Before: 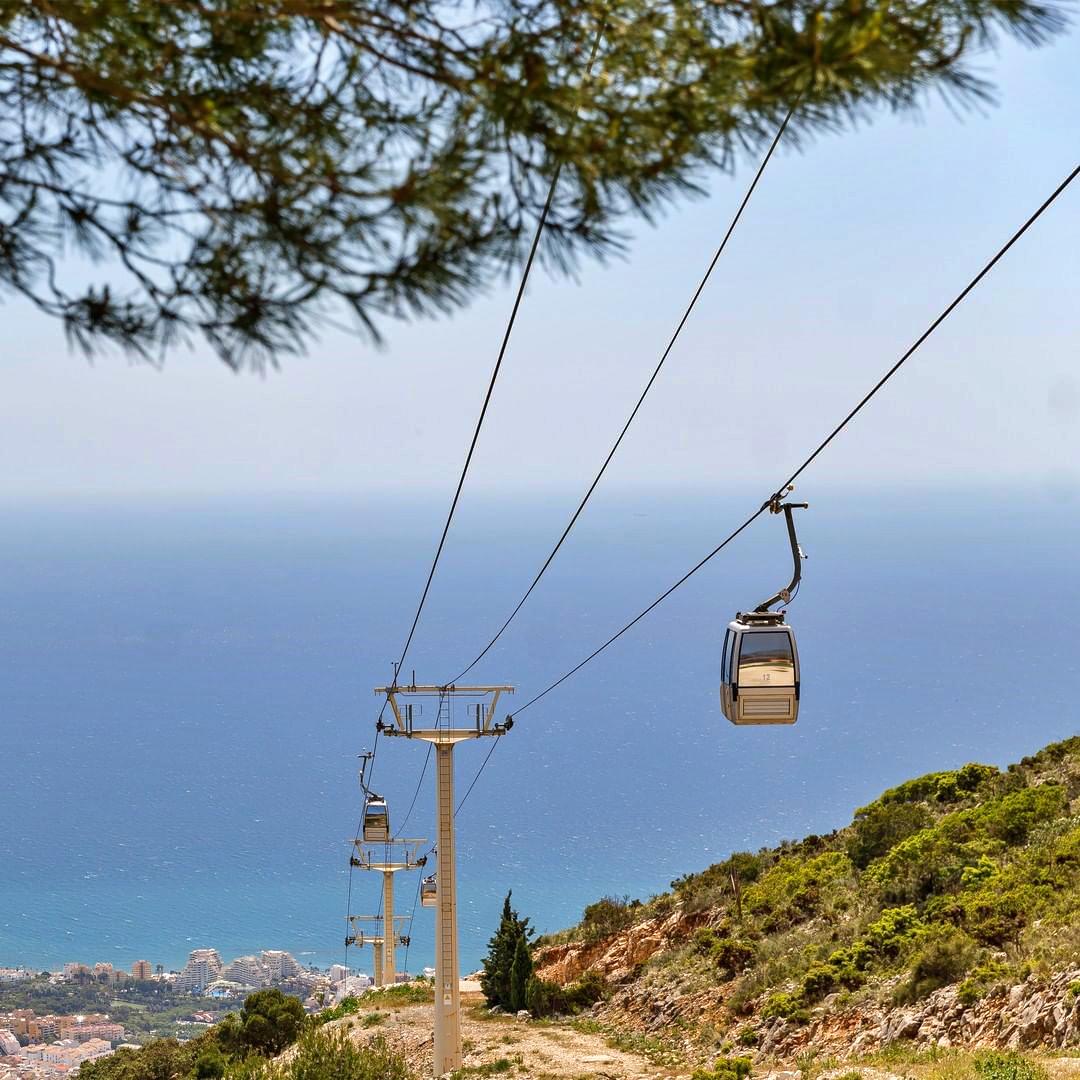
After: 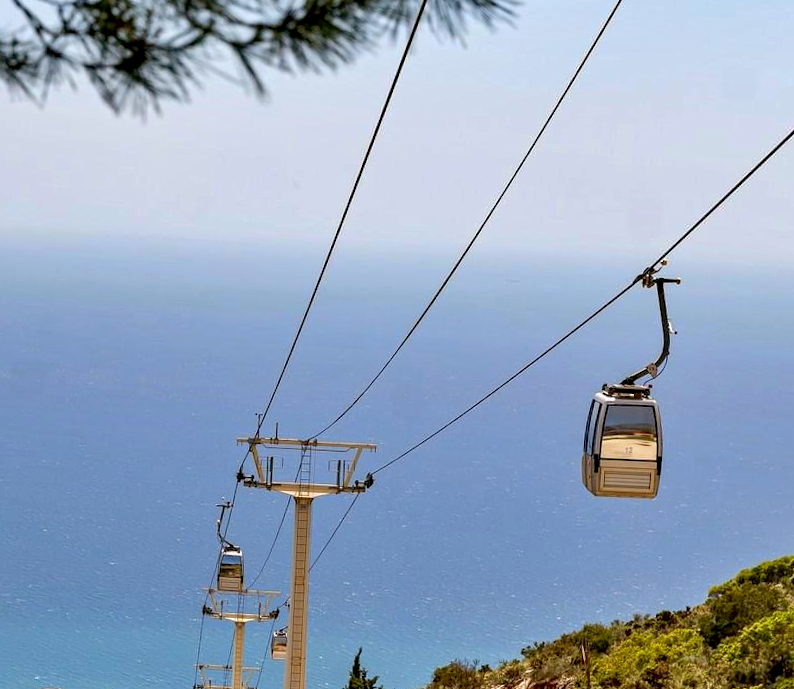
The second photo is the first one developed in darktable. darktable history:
color balance: mode lift, gamma, gain (sRGB), lift [1, 0.99, 1.01, 0.992], gamma [1, 1.037, 0.974, 0.963]
exposure: black level correction 0.01, exposure 0.014 EV, compensate highlight preservation false
crop and rotate: angle -3.37°, left 9.79%, top 20.73%, right 12.42%, bottom 11.82%
